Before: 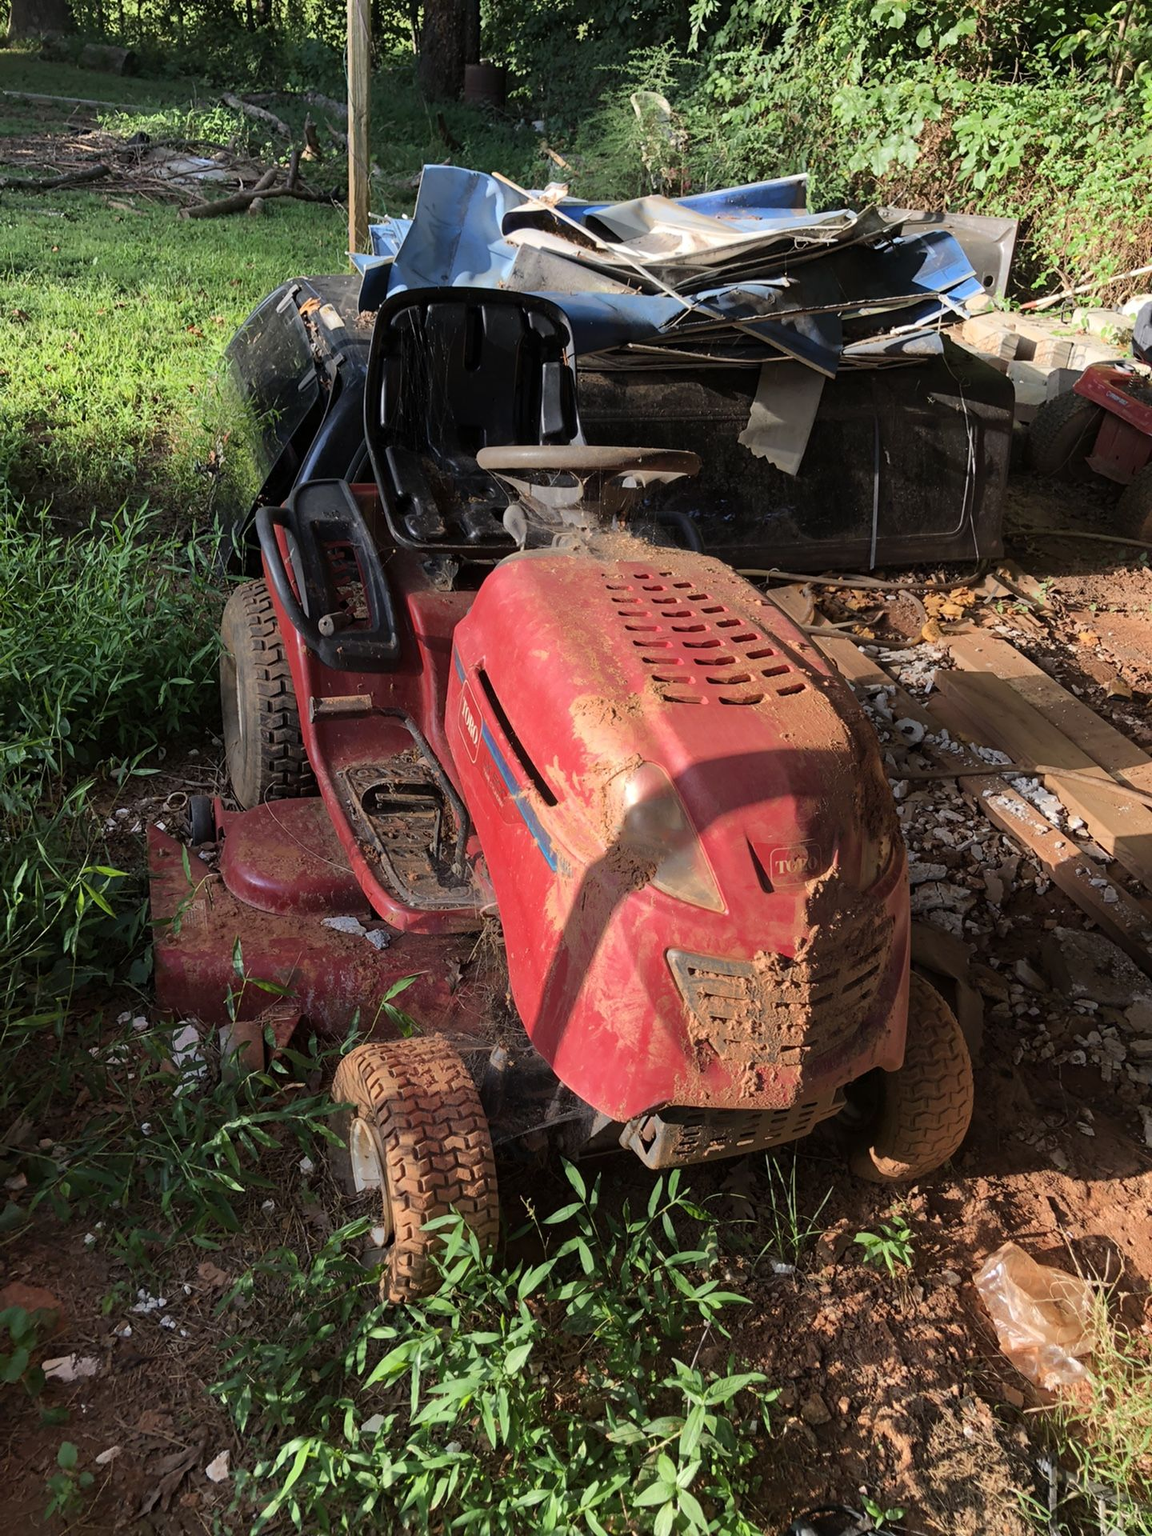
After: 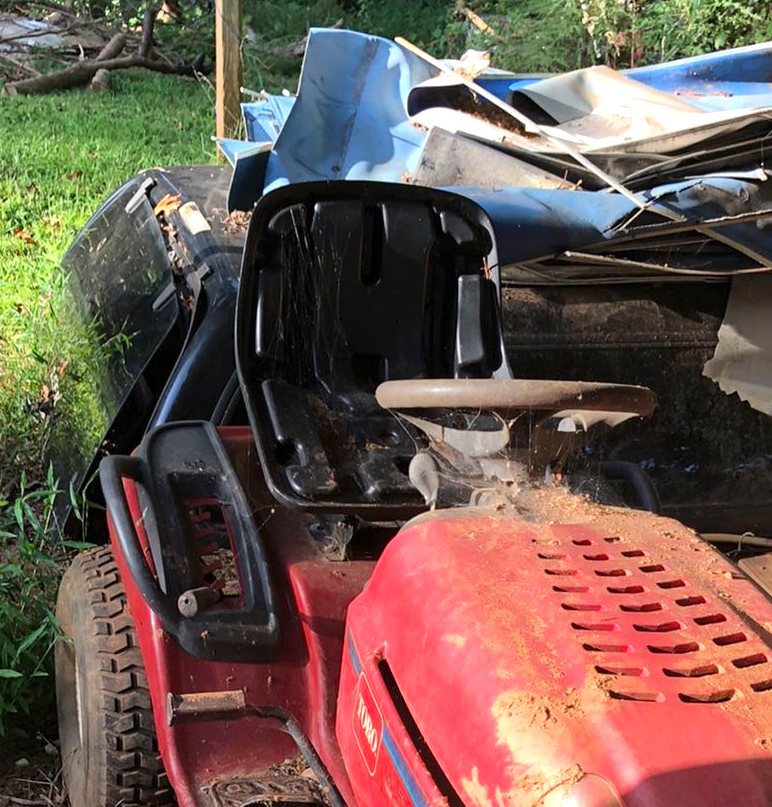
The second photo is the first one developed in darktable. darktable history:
crop: left 15.314%, top 9.273%, right 31.056%, bottom 48.652%
exposure: exposure 0.52 EV, compensate highlight preservation false
